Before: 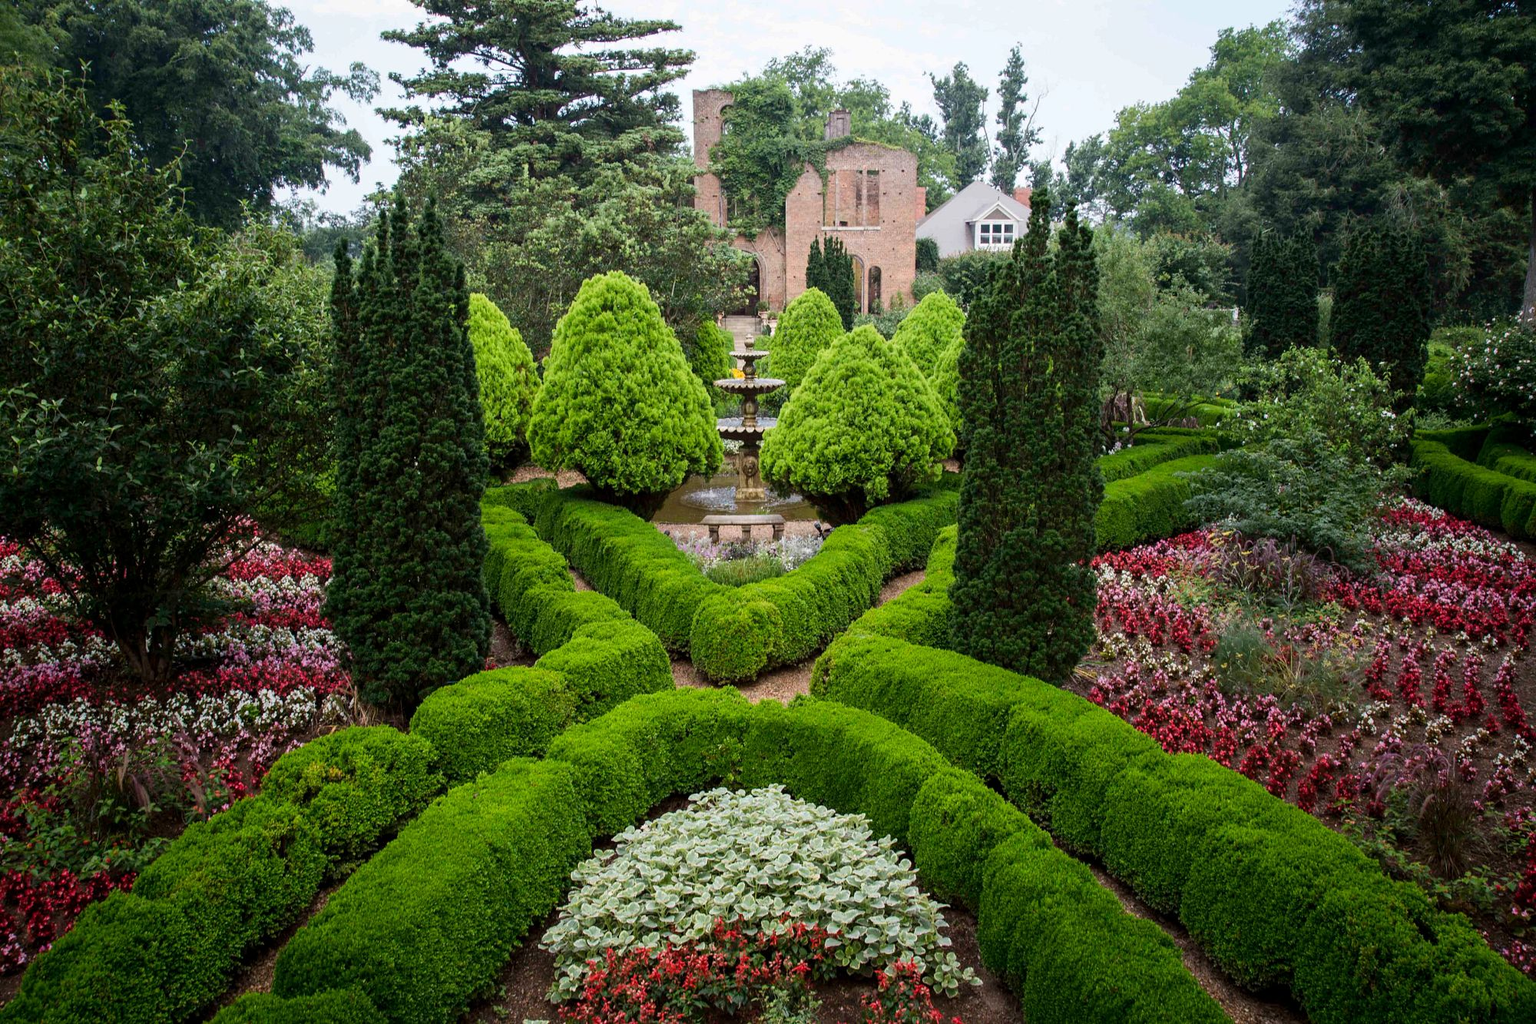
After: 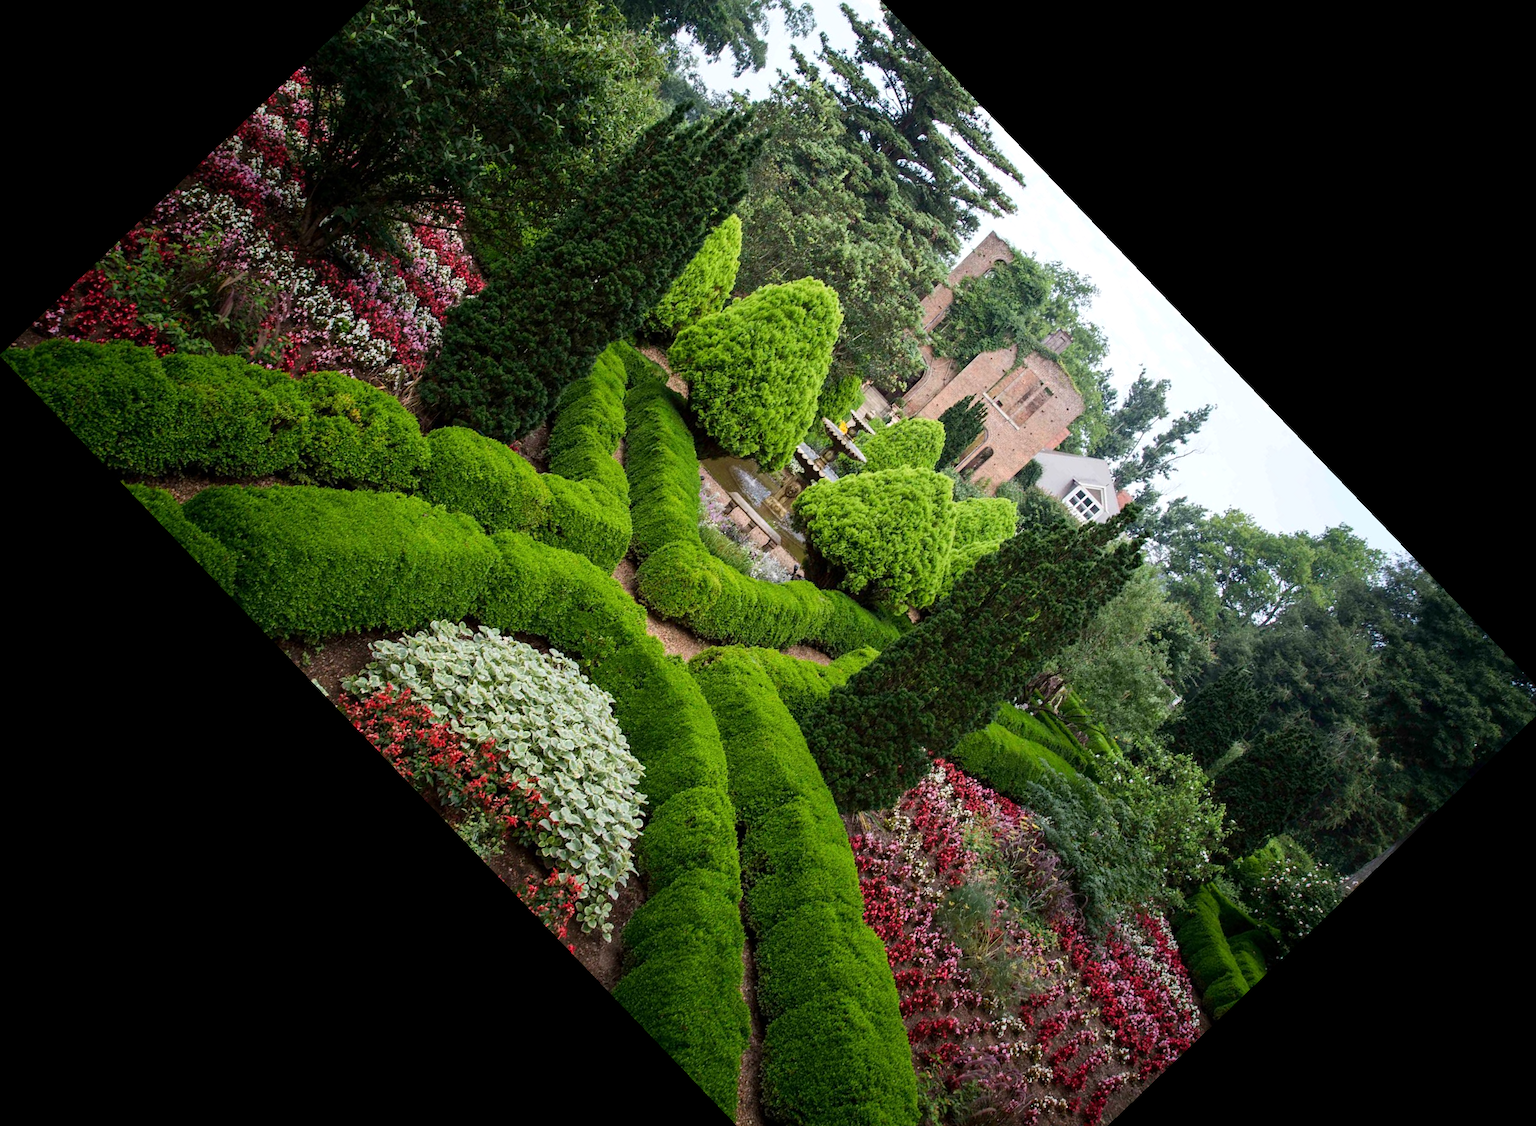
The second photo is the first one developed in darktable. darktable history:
white balance: emerald 1
shadows and highlights: shadows -10, white point adjustment 1.5, highlights 10
levels: levels [0, 0.492, 0.984]
crop and rotate: angle -46.26°, top 16.234%, right 0.912%, bottom 11.704%
